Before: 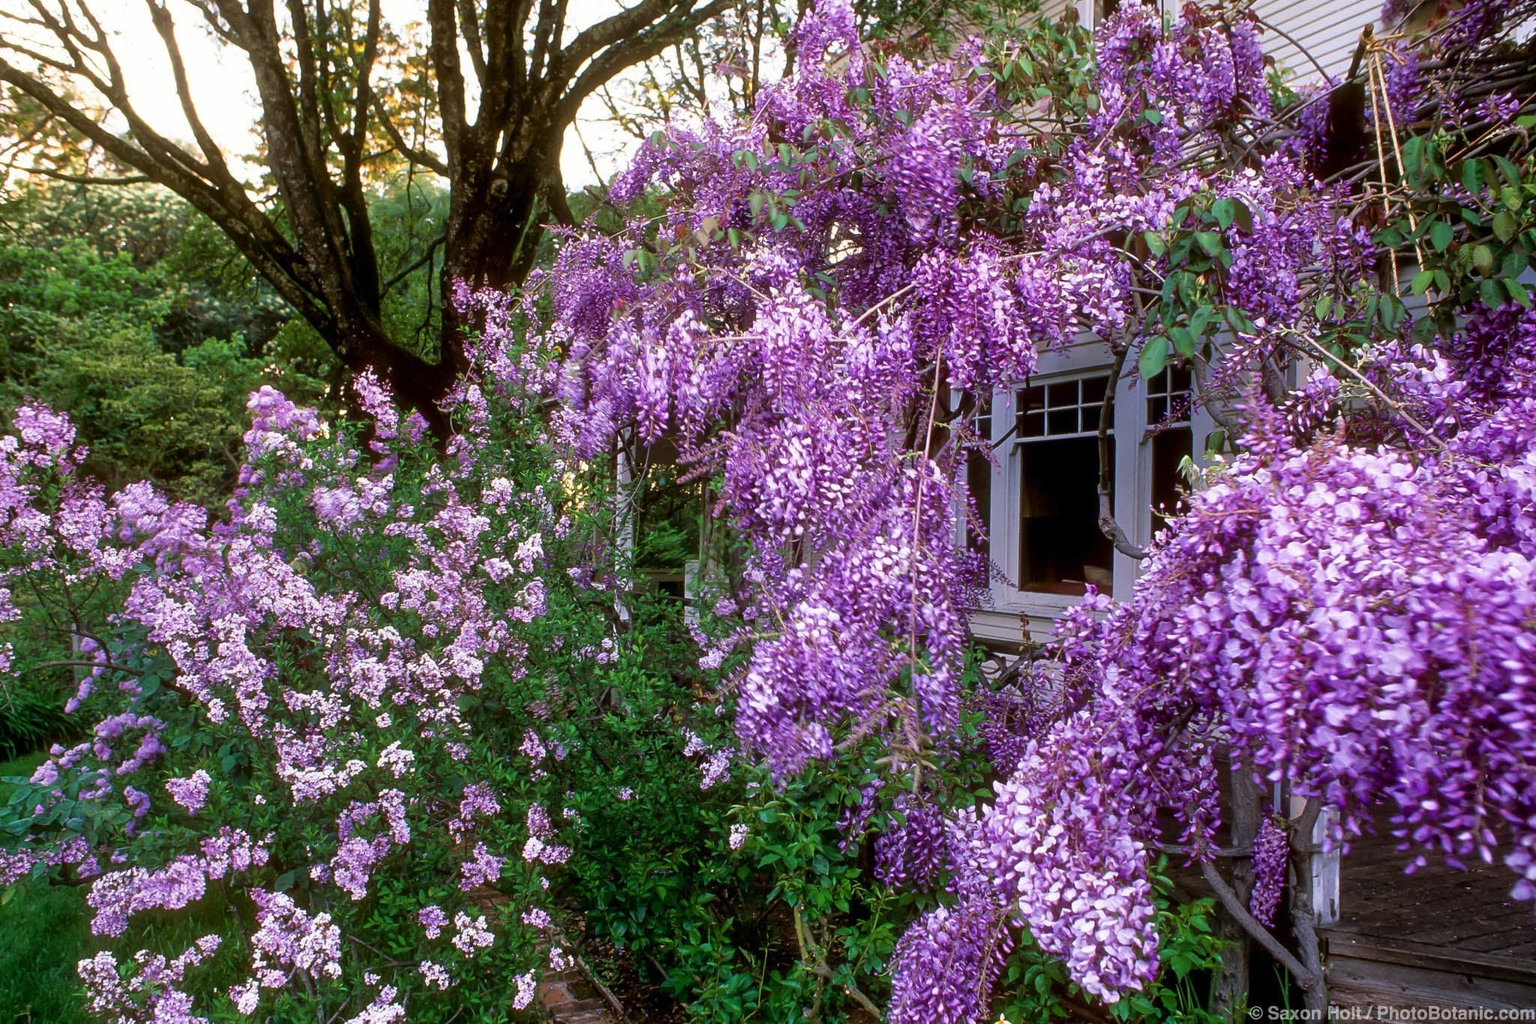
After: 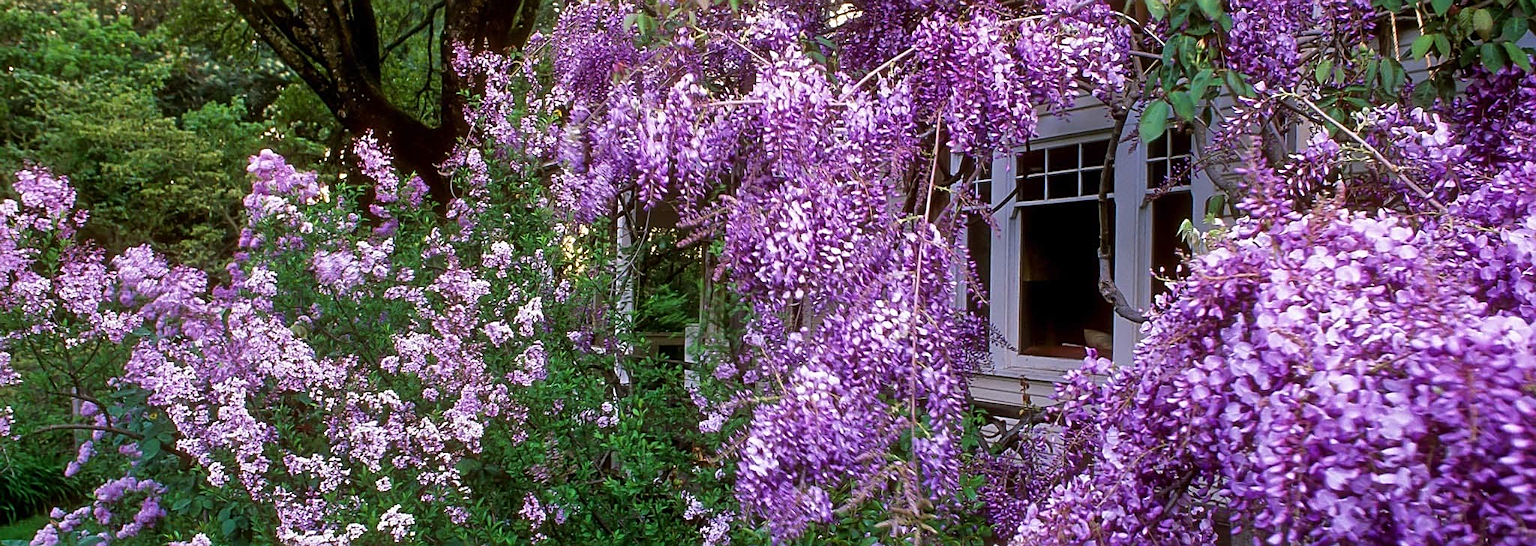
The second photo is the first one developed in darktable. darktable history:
sharpen: on, module defaults
crop and rotate: top 23.105%, bottom 23.456%
